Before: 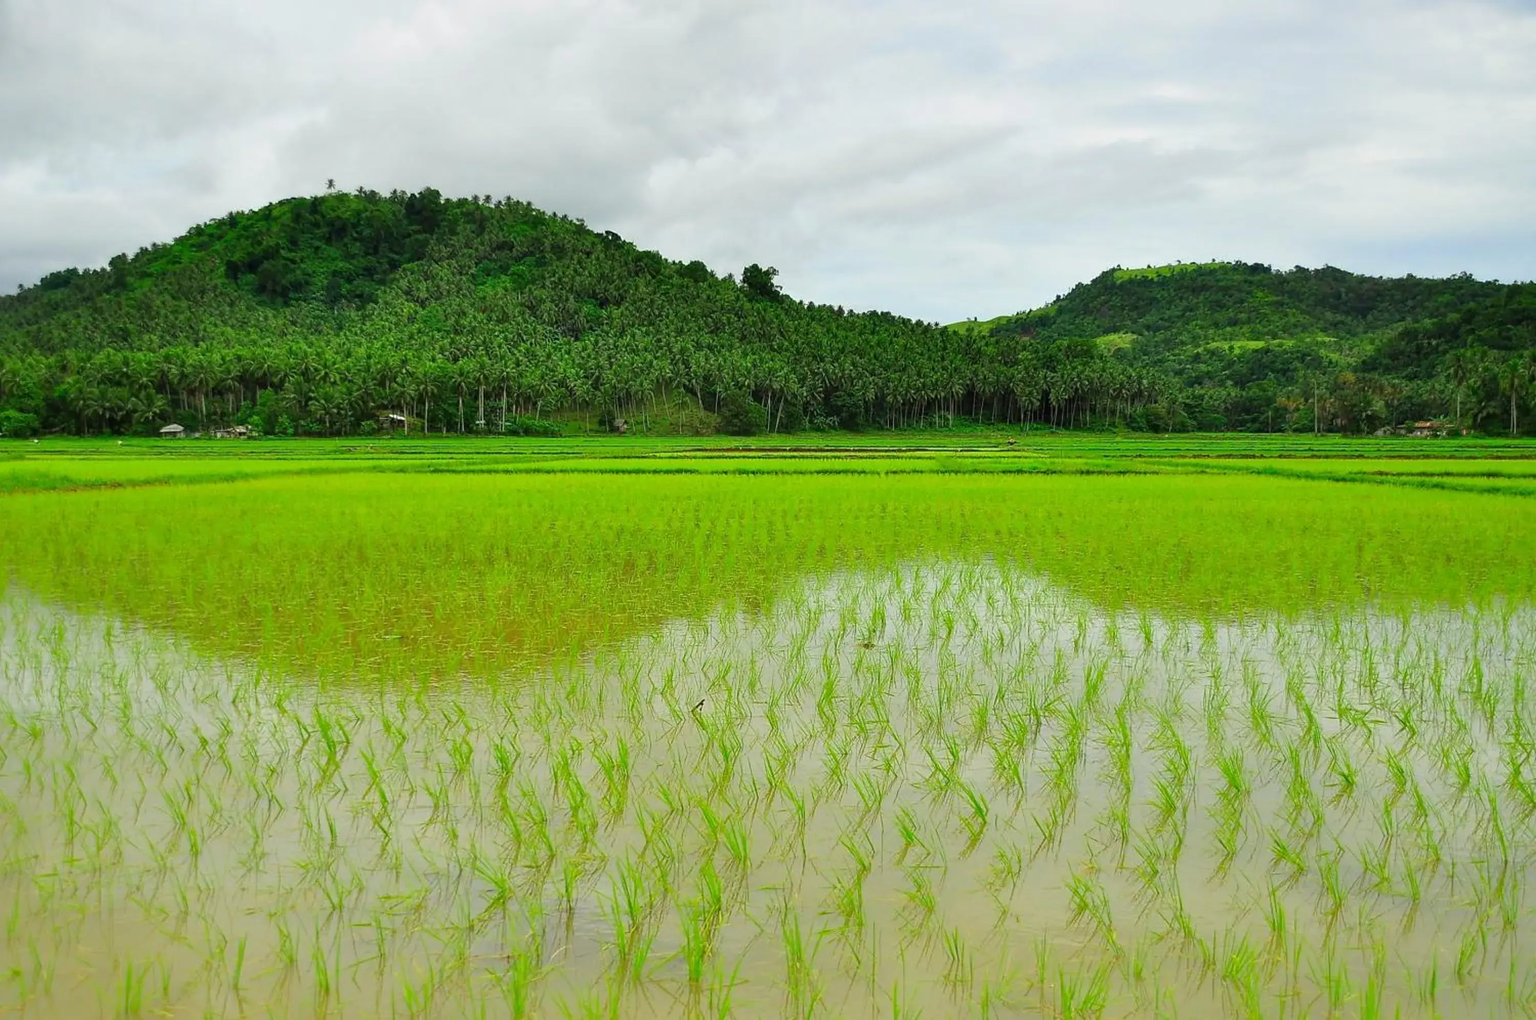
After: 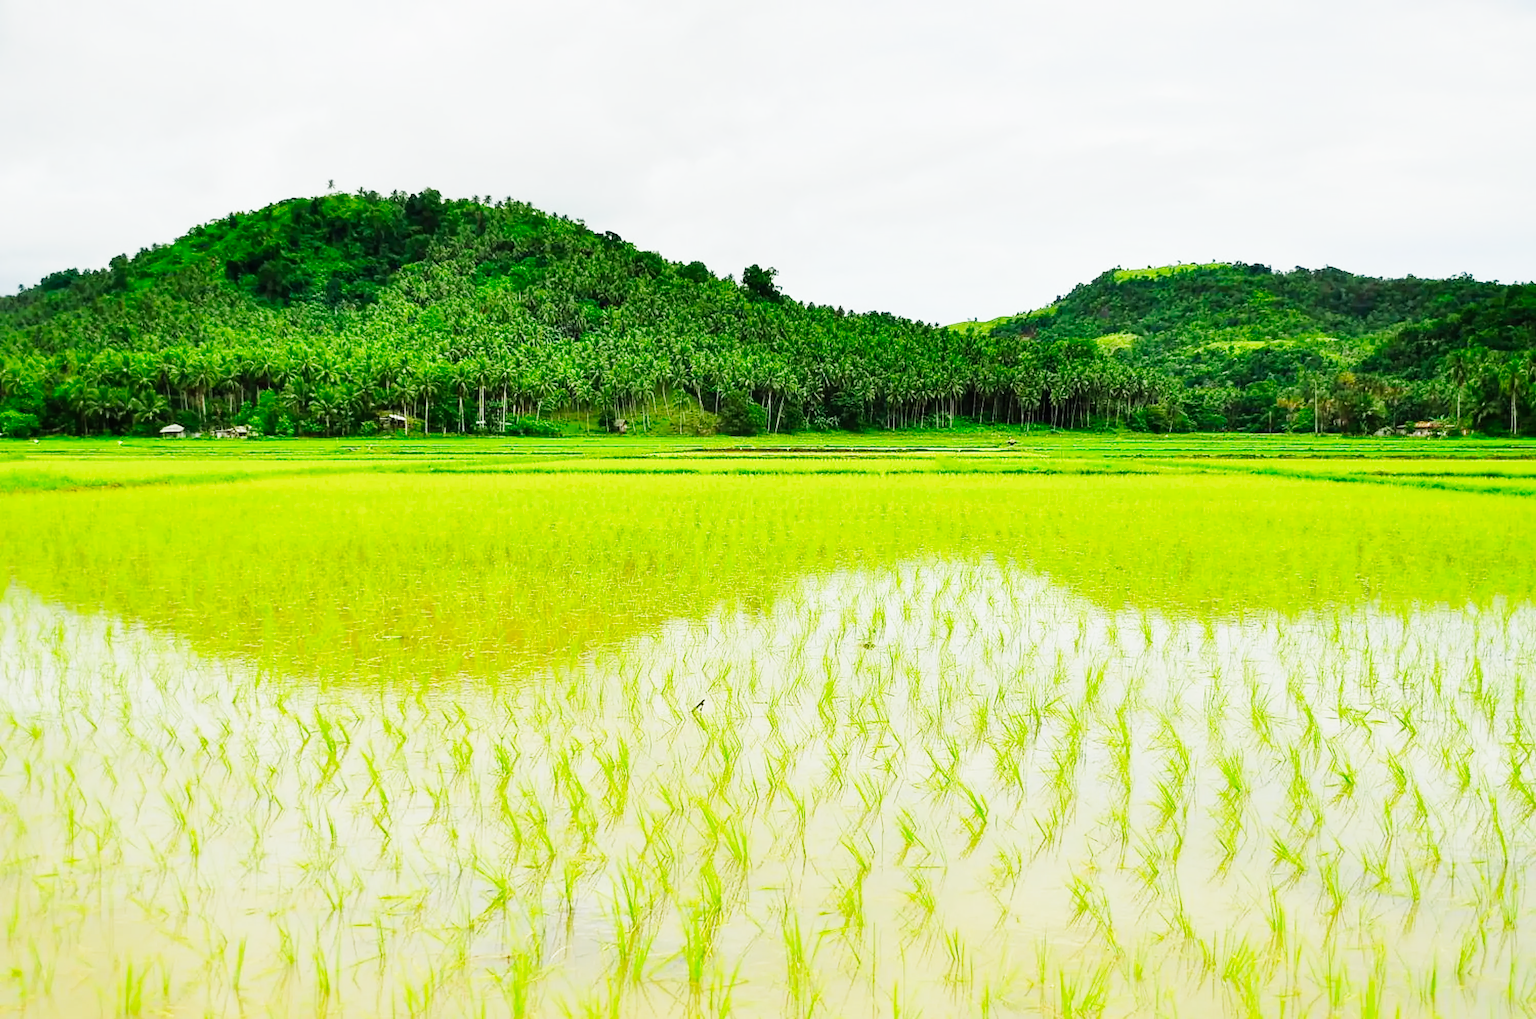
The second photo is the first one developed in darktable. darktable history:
base curve: curves: ch0 [(0, 0) (0, 0.001) (0.001, 0.001) (0.004, 0.002) (0.007, 0.004) (0.015, 0.013) (0.033, 0.045) (0.052, 0.096) (0.075, 0.17) (0.099, 0.241) (0.163, 0.42) (0.219, 0.55) (0.259, 0.616) (0.327, 0.722) (0.365, 0.765) (0.522, 0.873) (0.547, 0.881) (0.689, 0.919) (0.826, 0.952) (1, 1)], preserve colors none
